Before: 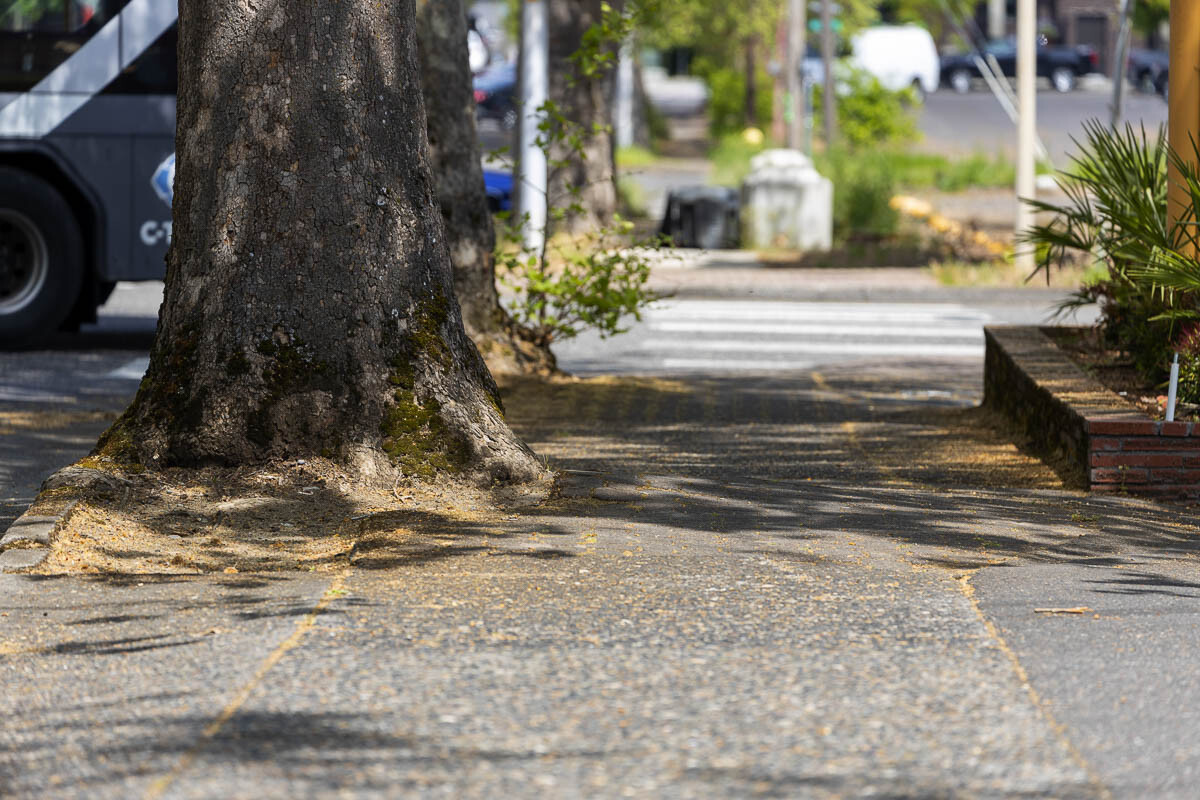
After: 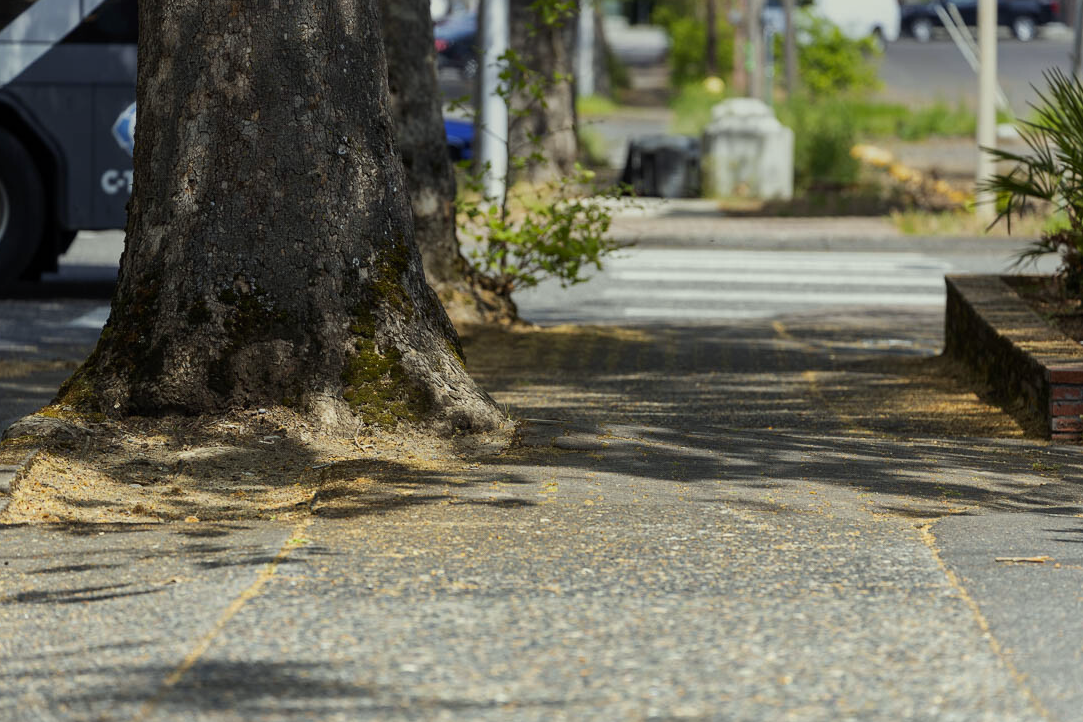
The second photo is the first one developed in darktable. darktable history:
graduated density: rotation -0.352°, offset 57.64
color correction: highlights a* -4.73, highlights b* 5.06, saturation 0.97
crop: left 3.305%, top 6.436%, right 6.389%, bottom 3.258%
